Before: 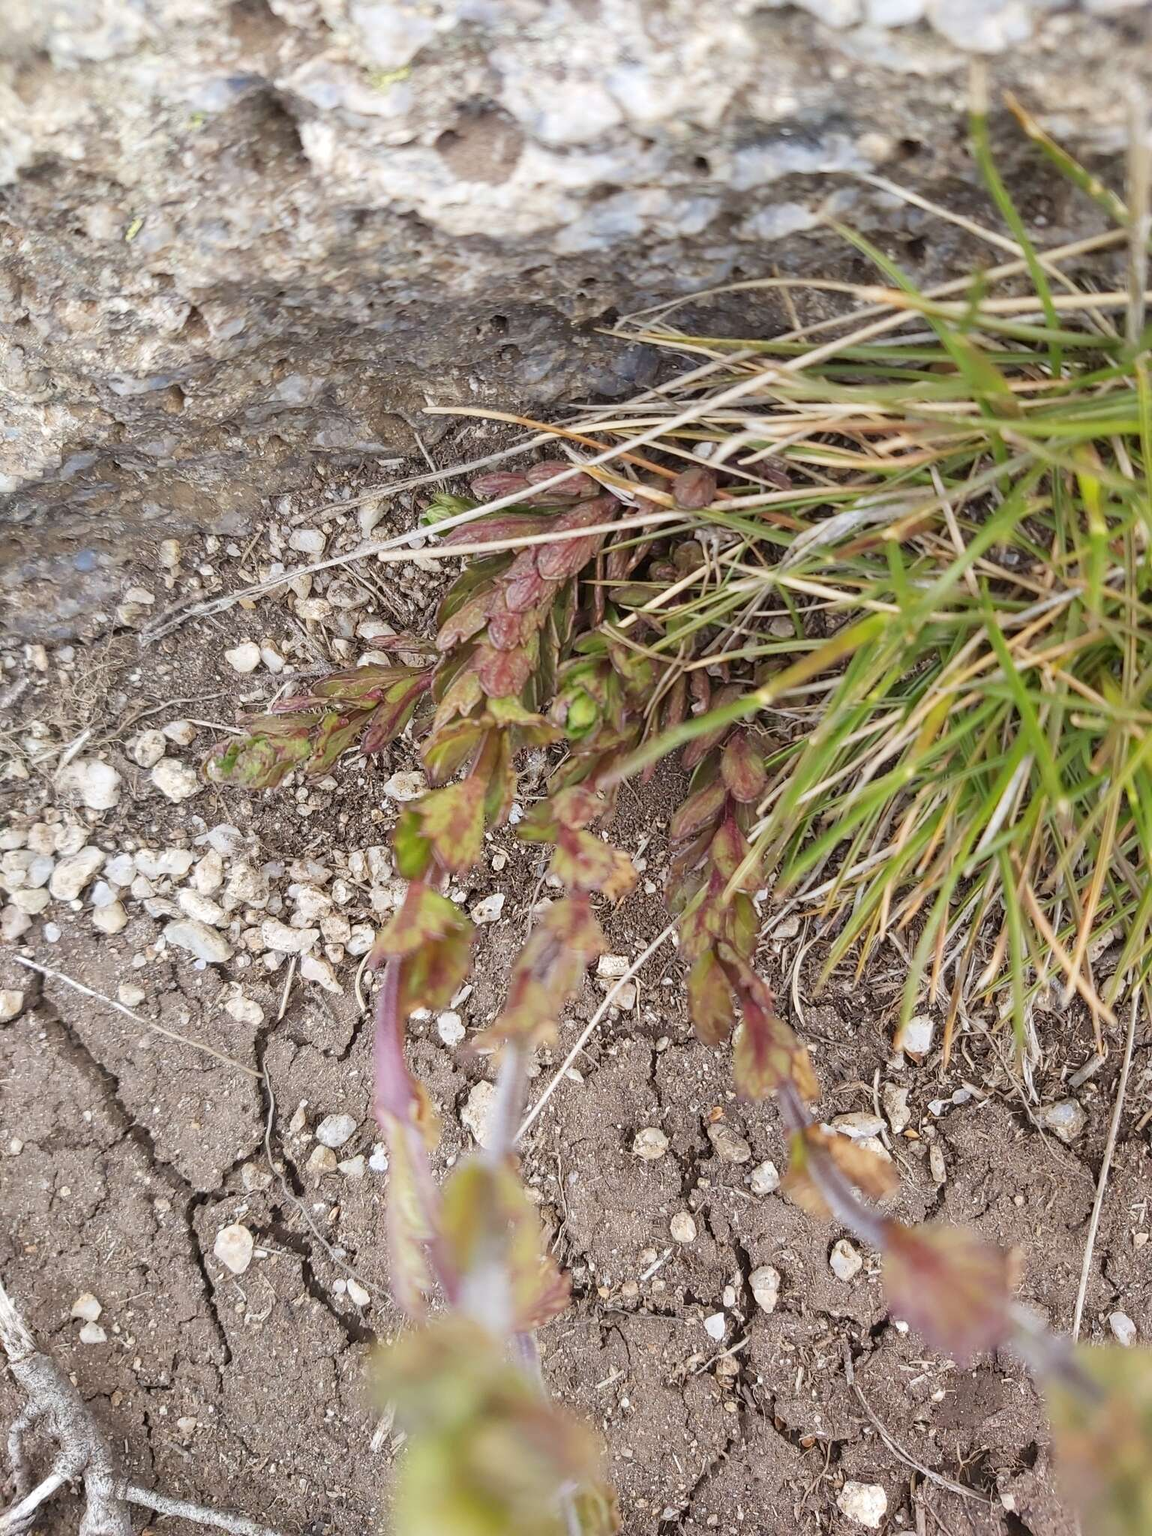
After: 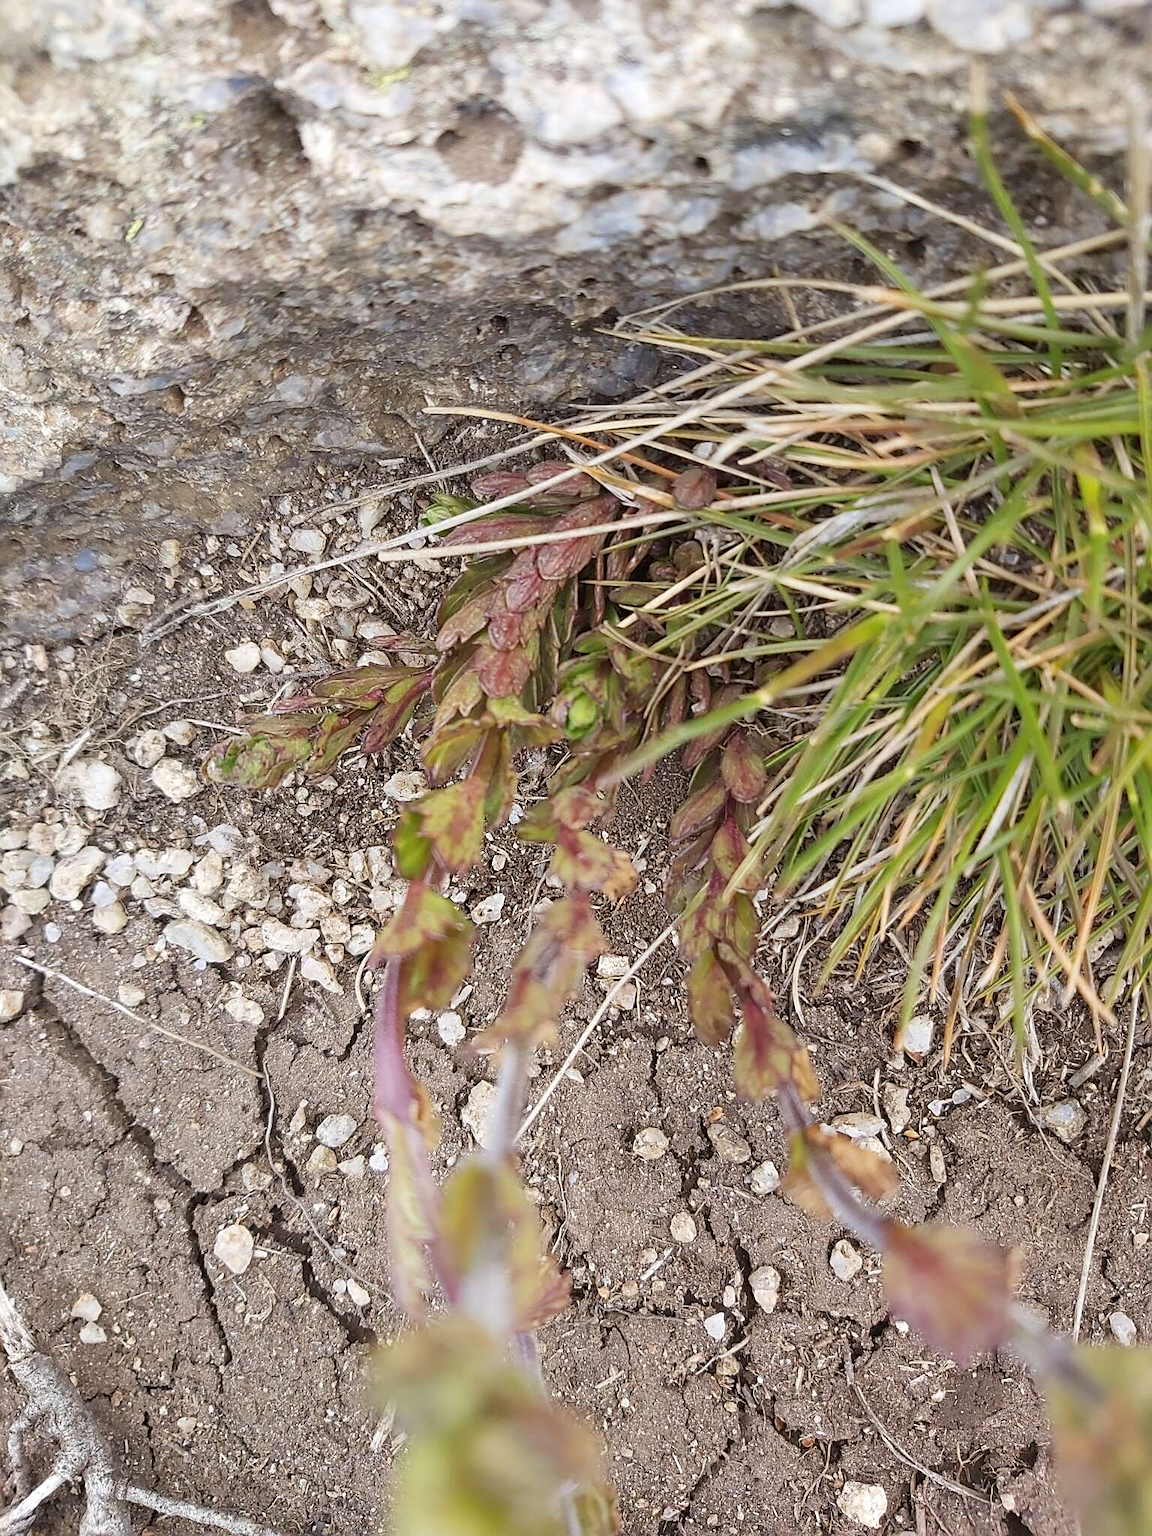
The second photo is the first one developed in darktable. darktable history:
sharpen: radius 1.96
